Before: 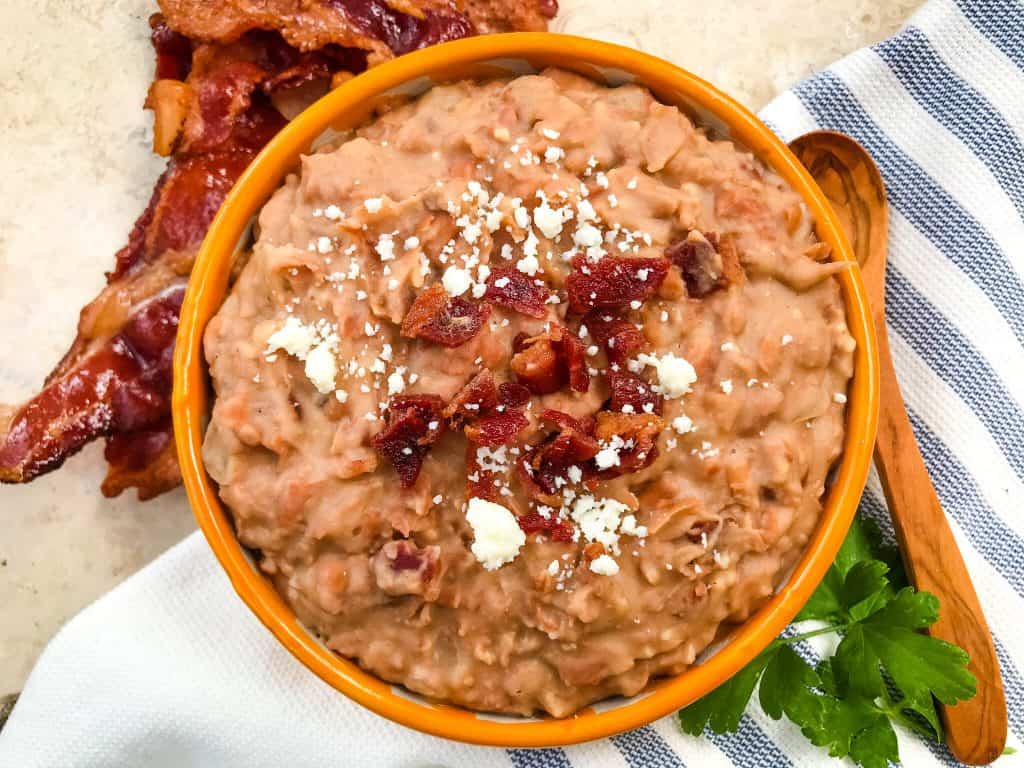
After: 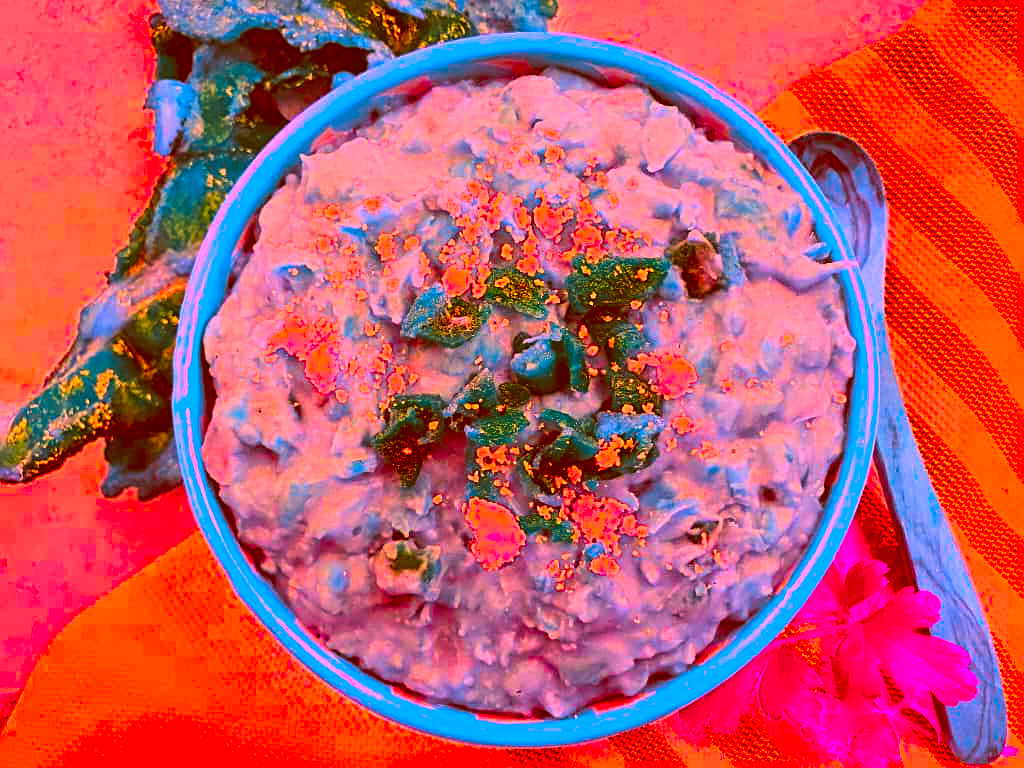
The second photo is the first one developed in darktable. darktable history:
sharpen: radius 2.531, amount 0.628
color correction: highlights a* -39.68, highlights b* -40, shadows a* -40, shadows b* -40, saturation -3
